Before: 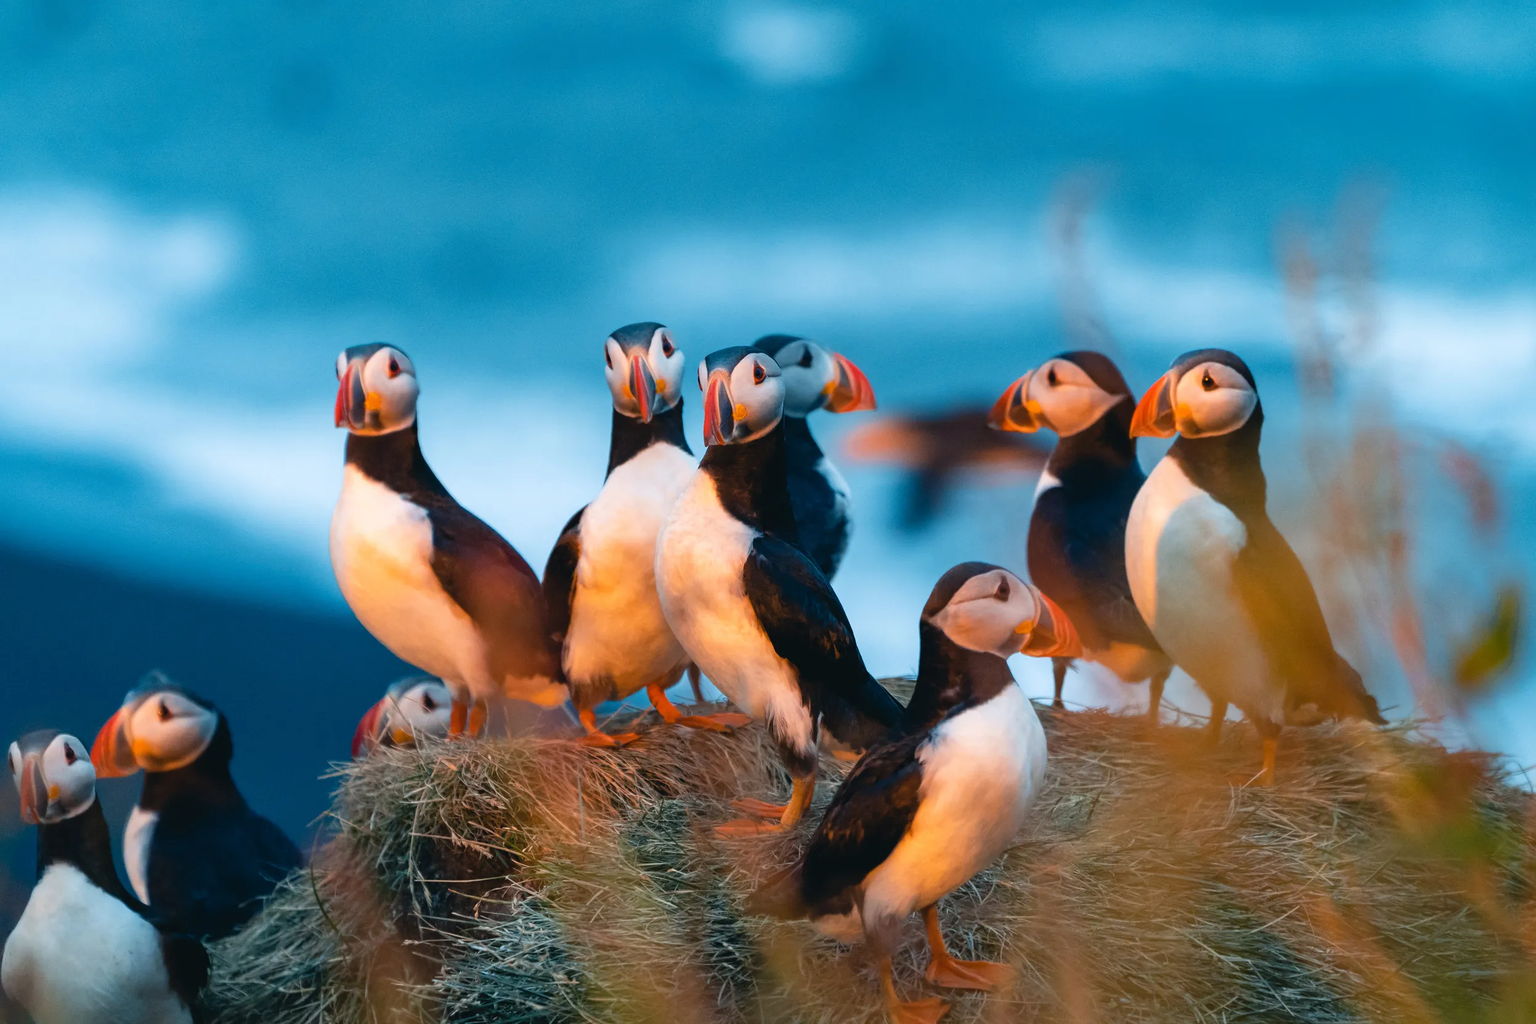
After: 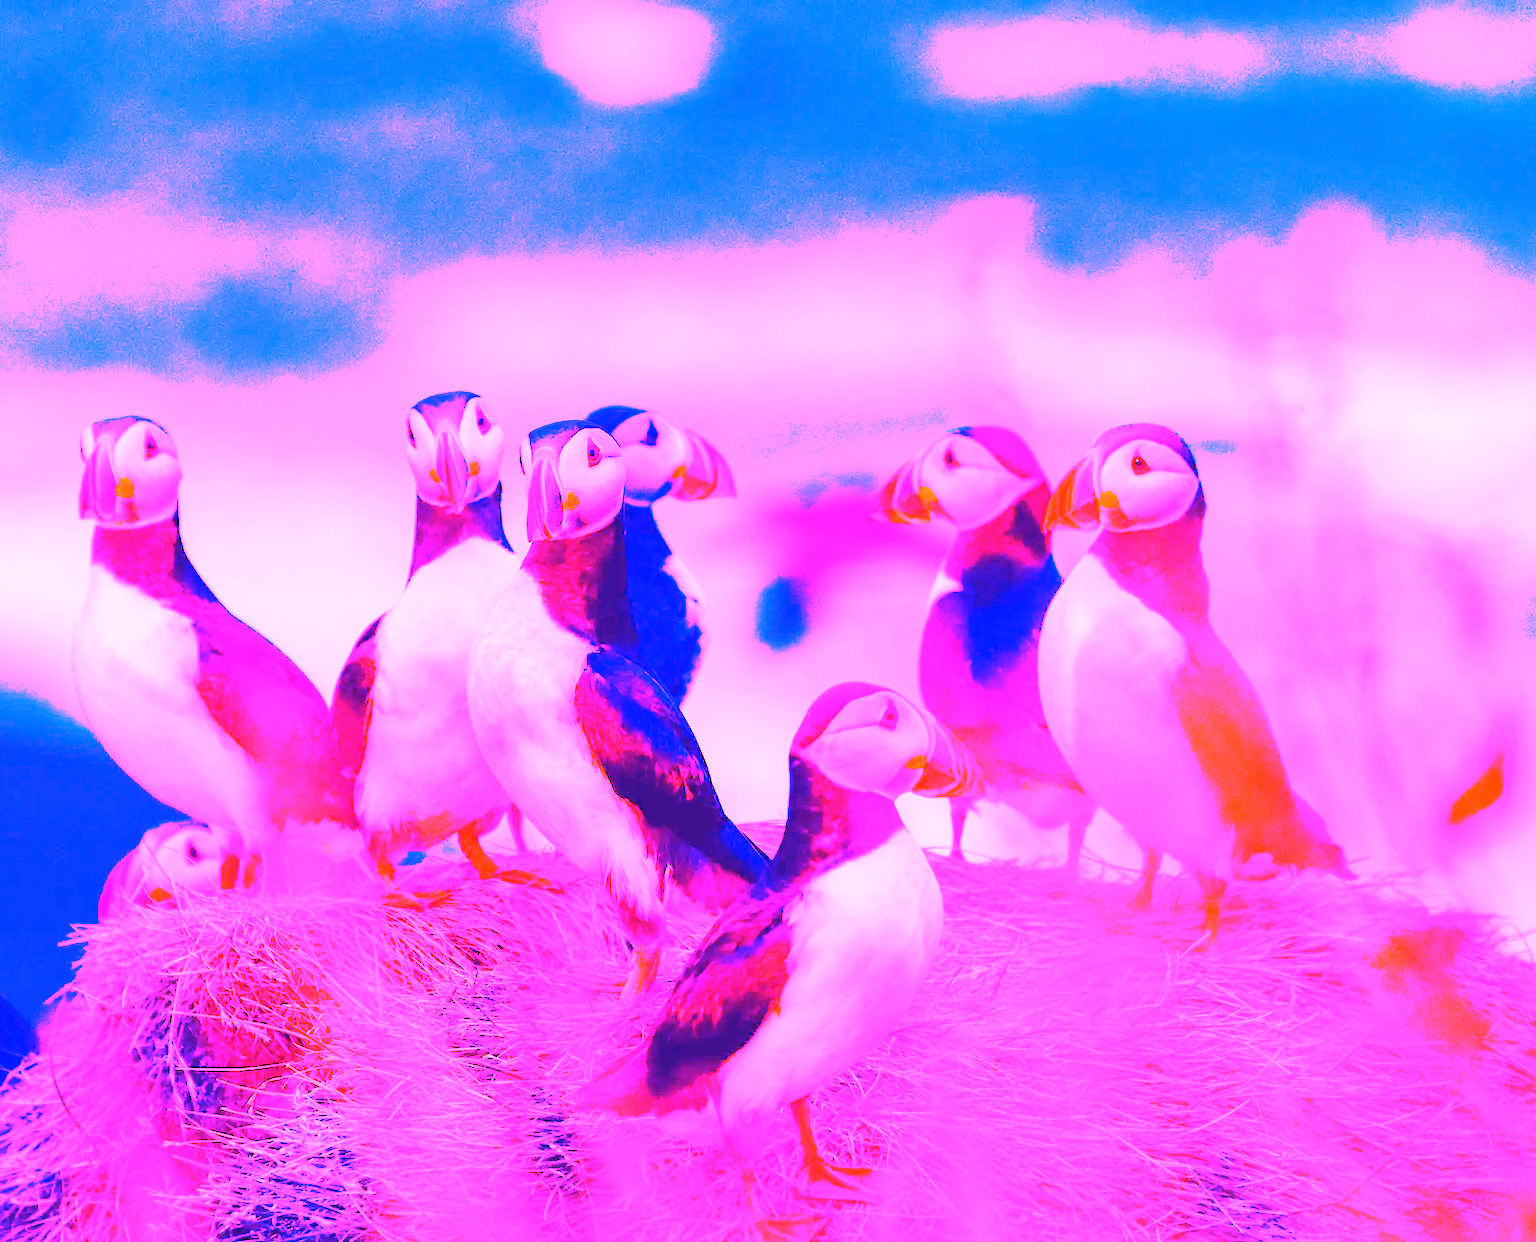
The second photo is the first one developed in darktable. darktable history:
crop: left 17.582%, bottom 0.031%
white balance: red 8, blue 8
